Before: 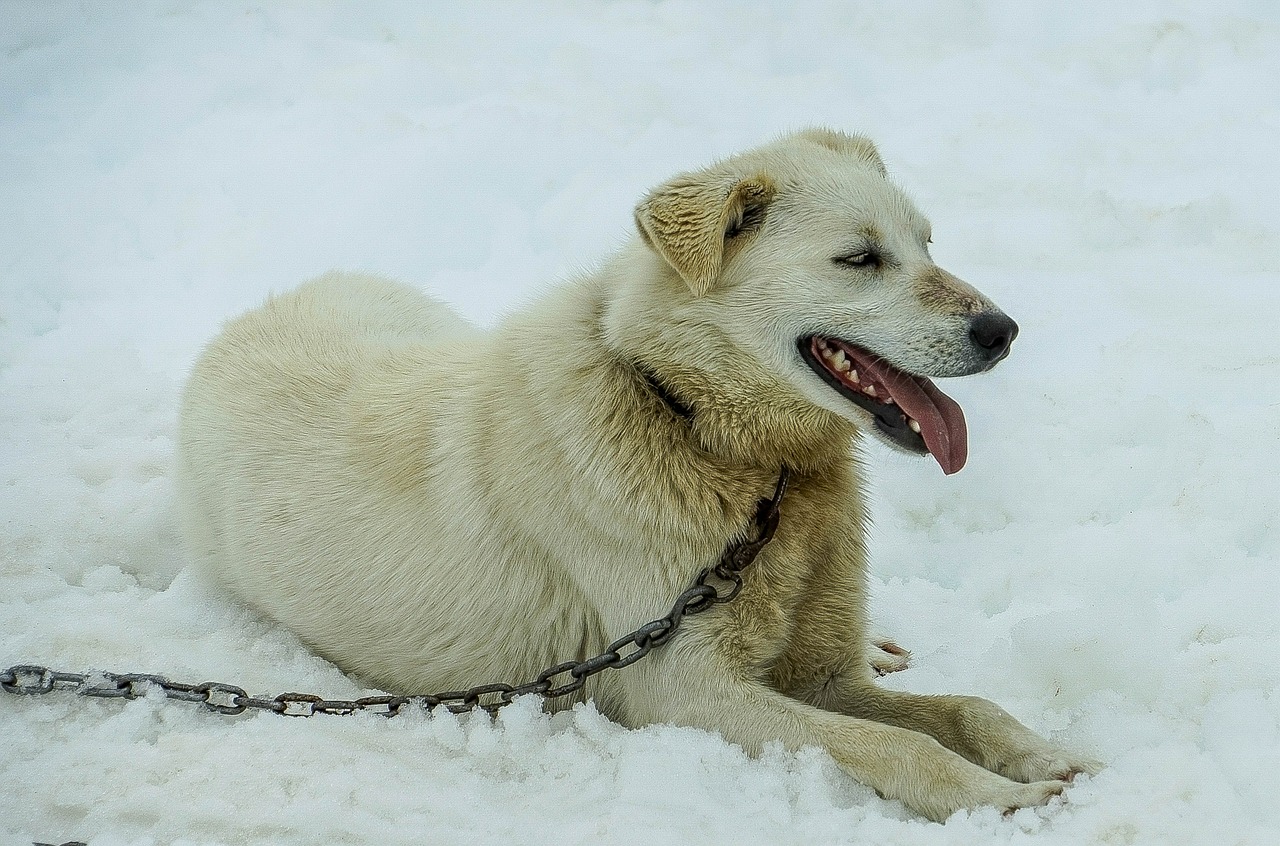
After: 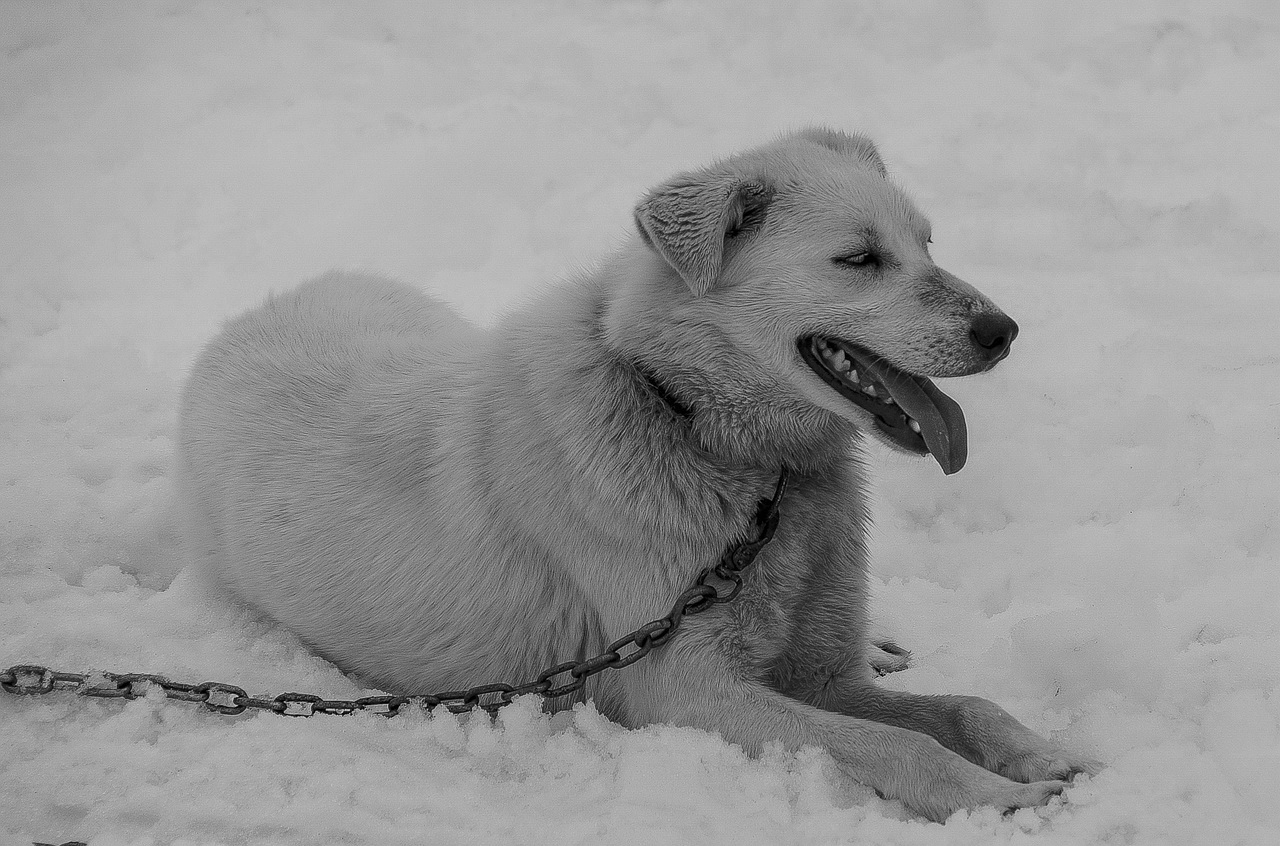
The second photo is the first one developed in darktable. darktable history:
color correction: highlights a* 10.56, highlights b* 30.56, shadows a* 2.69, shadows b* 17.83, saturation 1.72
color zones: curves: ch0 [(0, 0.613) (0.01, 0.613) (0.245, 0.448) (0.498, 0.529) (0.642, 0.665) (0.879, 0.777) (0.99, 0.613)]; ch1 [(0, 0) (0.143, 0) (0.286, 0) (0.429, 0) (0.571, 0) (0.714, 0) (0.857, 0)], mix 23.79%
color balance rgb: shadows lift › chroma 11.409%, shadows lift › hue 131.51°, perceptual saturation grading › global saturation 25.704%, global vibrance 23.971%
tone equalizer: -8 EV 0.24 EV, -7 EV 0.417 EV, -6 EV 0.44 EV, -5 EV 0.251 EV, -3 EV -0.264 EV, -2 EV -0.414 EV, -1 EV -0.418 EV, +0 EV -0.257 EV
